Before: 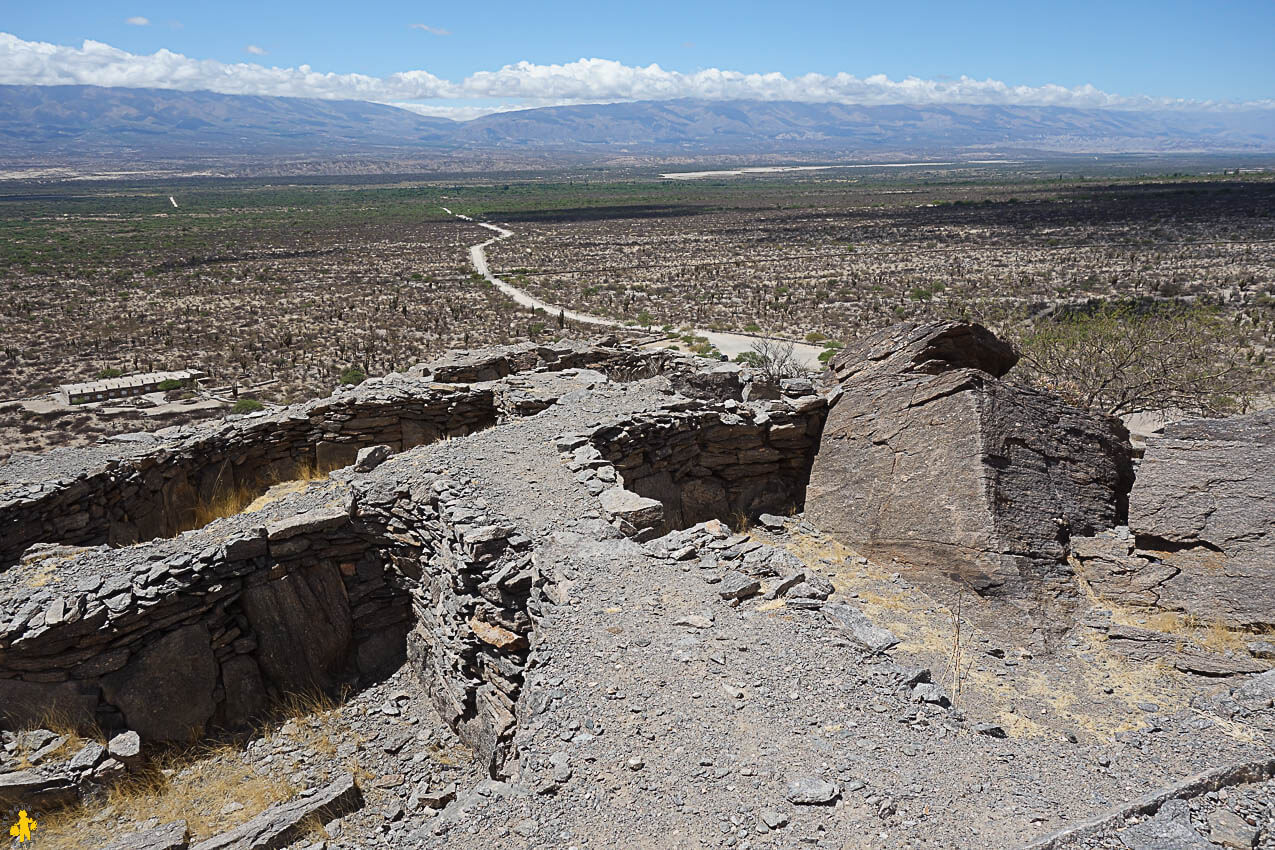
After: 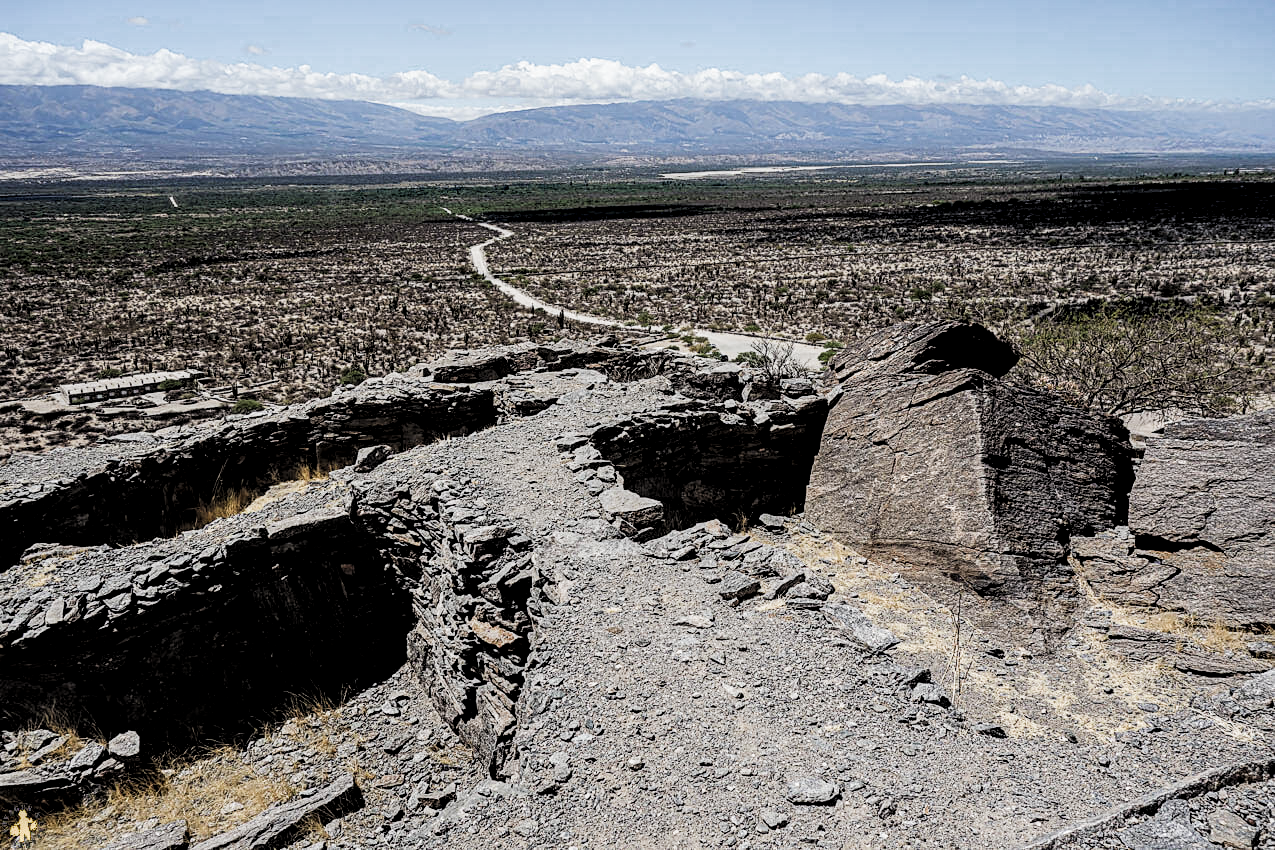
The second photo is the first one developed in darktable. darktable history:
filmic rgb: black relative exposure -3.98 EV, white relative exposure 3 EV, hardness 3.01, contrast 1.385, color science v5 (2021), contrast in shadows safe, contrast in highlights safe
local contrast: detail 160%
